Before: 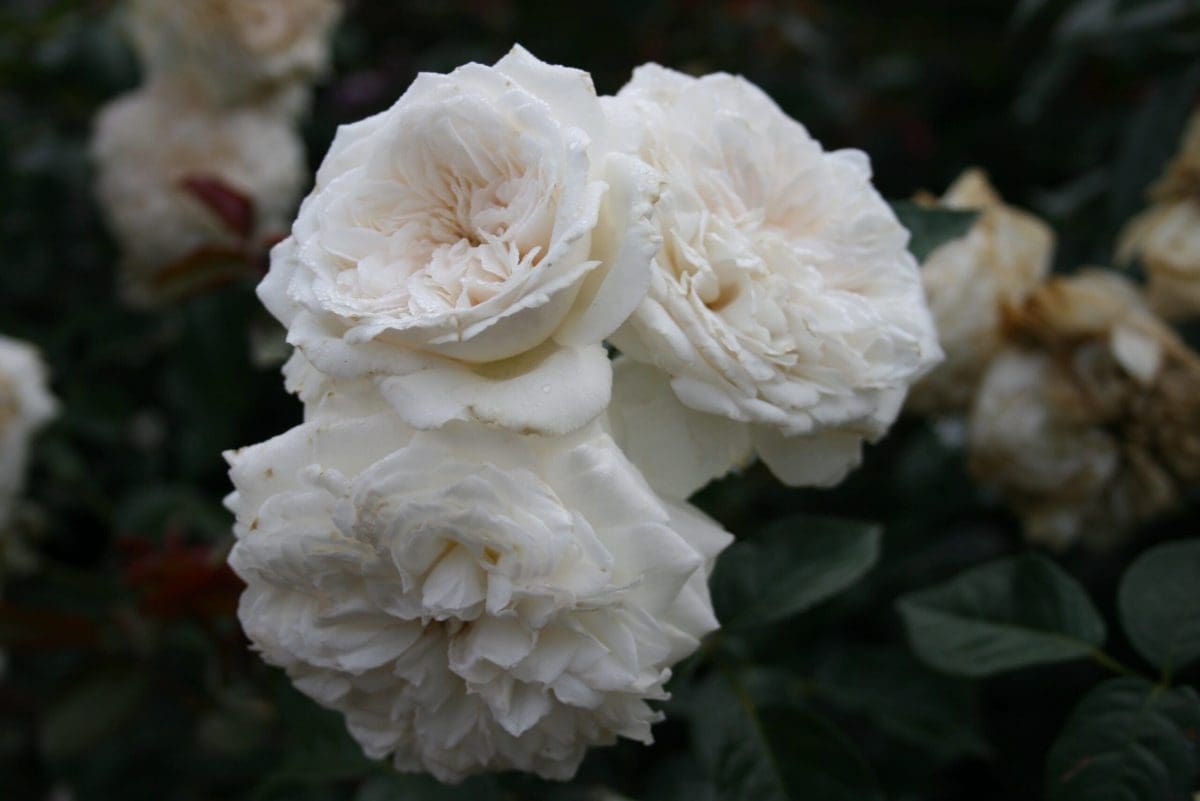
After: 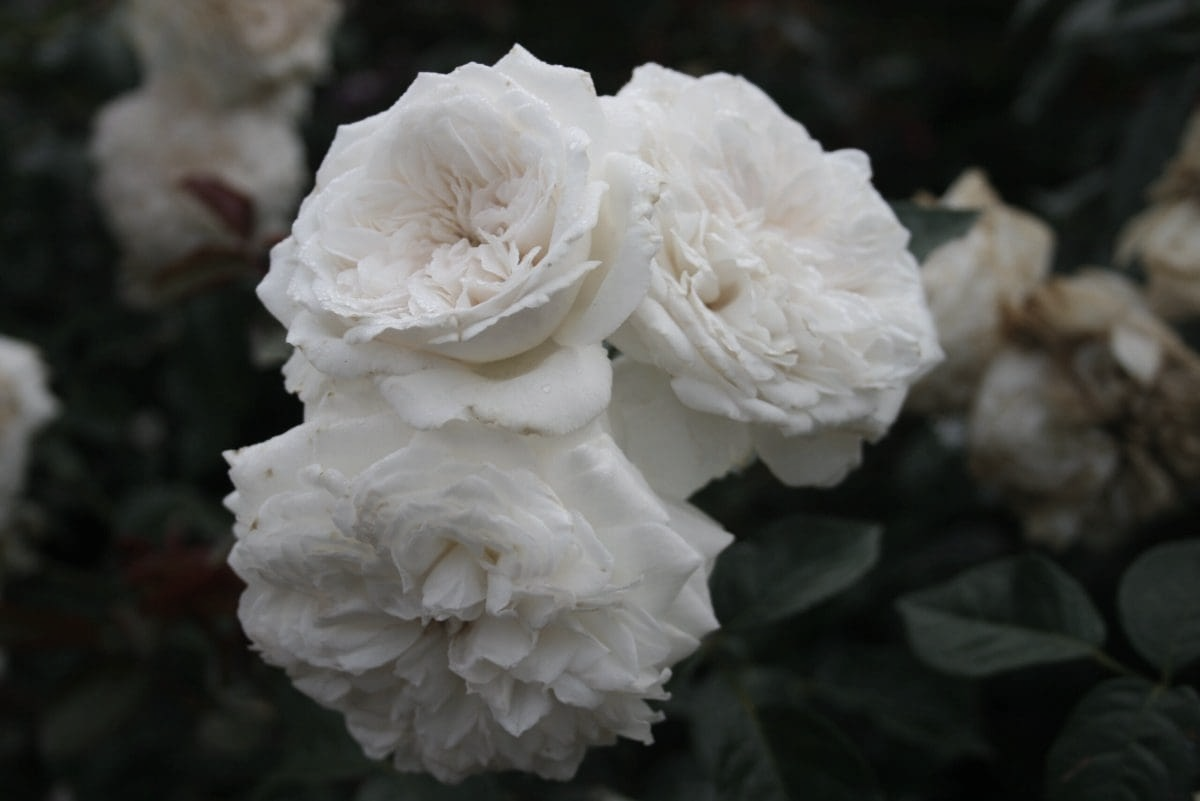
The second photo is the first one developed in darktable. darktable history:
color correction: saturation 0.5
contrast equalizer: octaves 7, y [[0.6 ×6], [0.55 ×6], [0 ×6], [0 ×6], [0 ×6]], mix -0.2
velvia: on, module defaults
contrast brightness saturation: saturation -0.1
